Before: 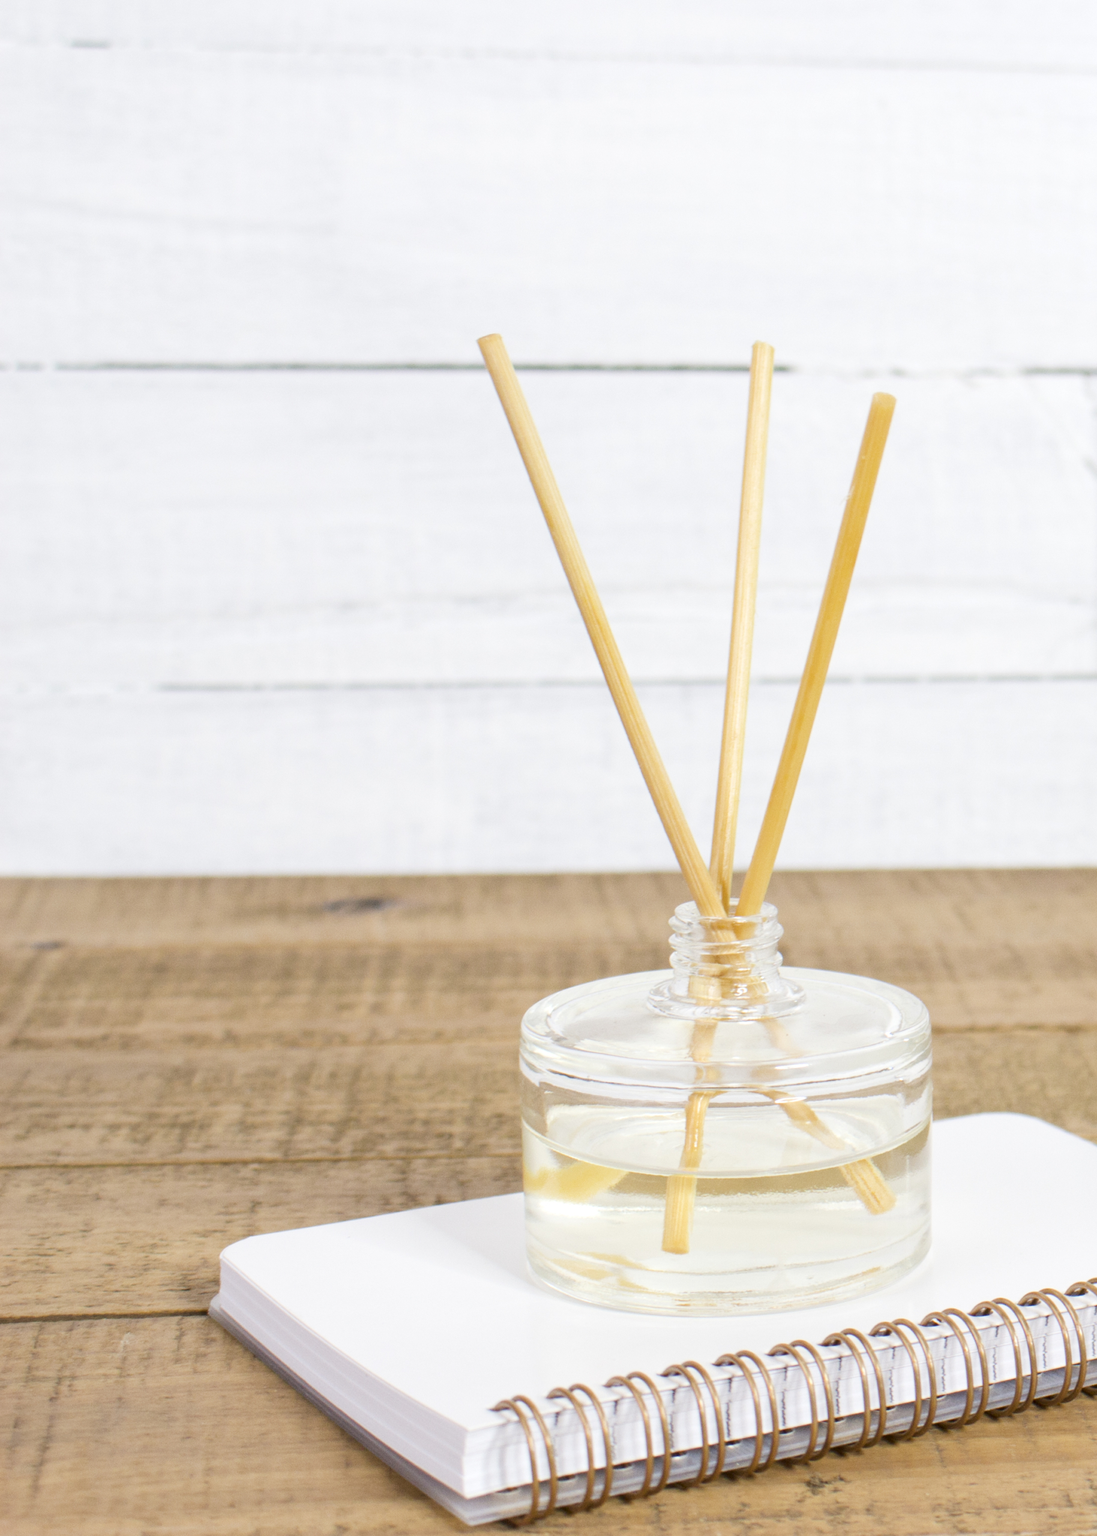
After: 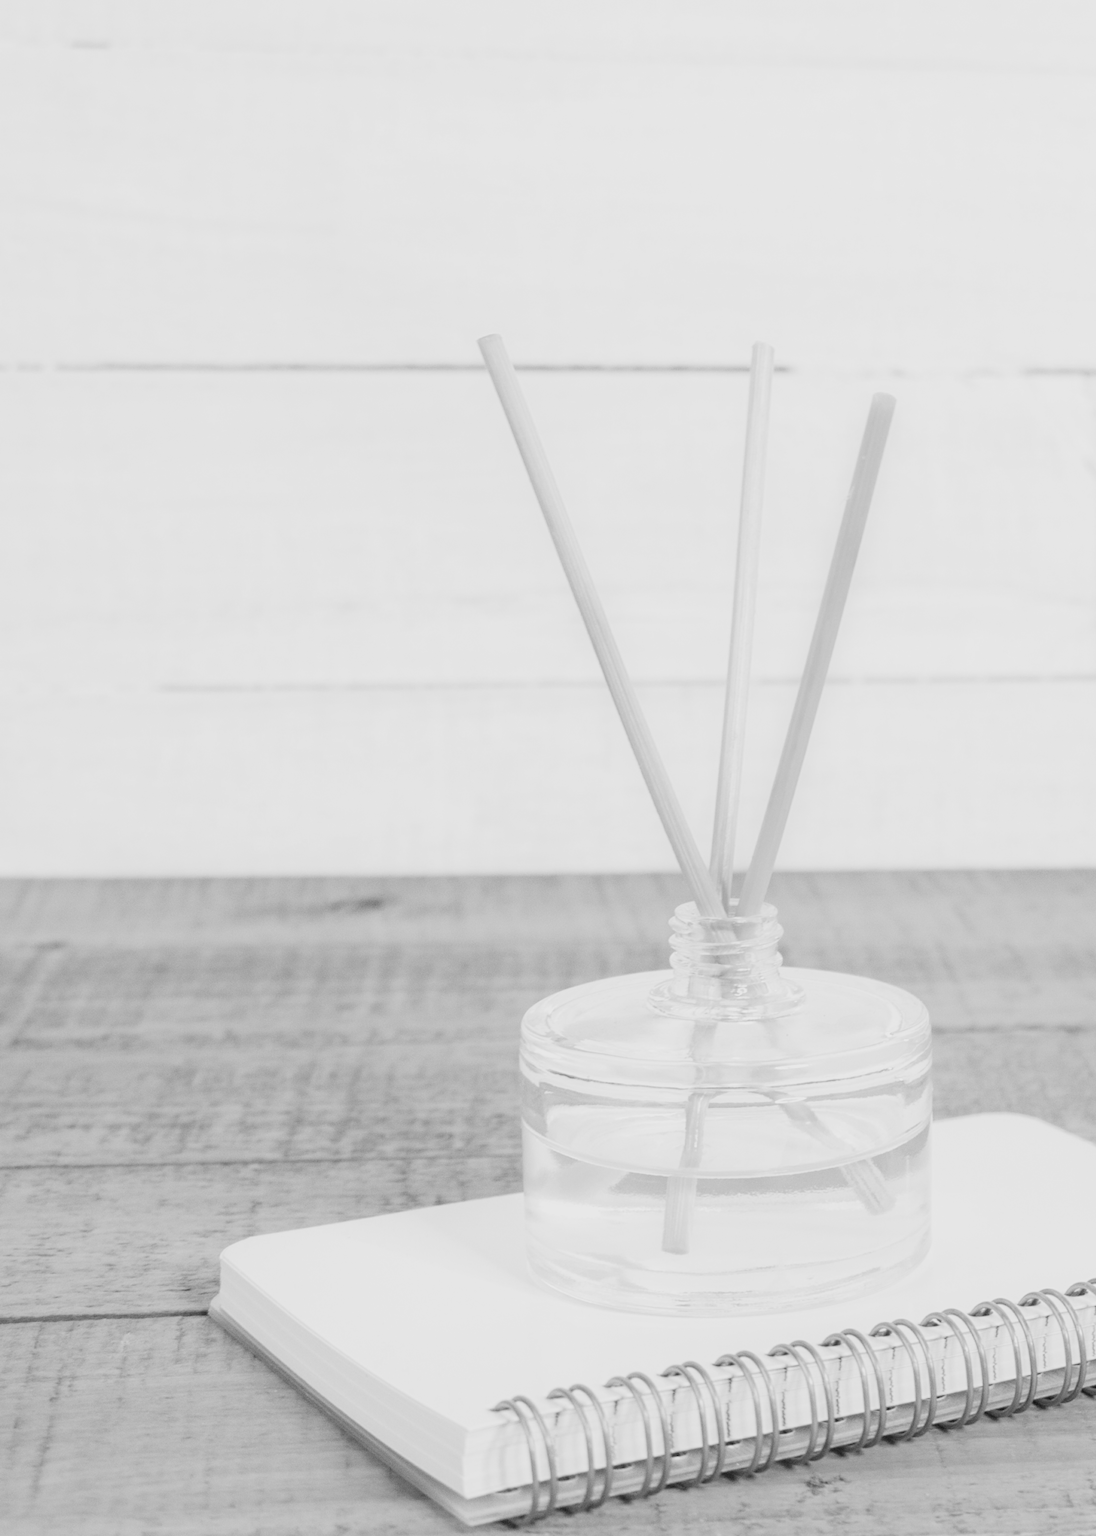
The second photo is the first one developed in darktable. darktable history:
monochrome: size 1
local contrast: detail 110%
exposure: exposure 0.6 EV, compensate highlight preservation false
contrast equalizer: y [[0.439, 0.44, 0.442, 0.457, 0.493, 0.498], [0.5 ×6], [0.5 ×6], [0 ×6], [0 ×6]], mix 0.59
filmic rgb: black relative exposure -7.65 EV, white relative exposure 4.56 EV, hardness 3.61, contrast 1.05
